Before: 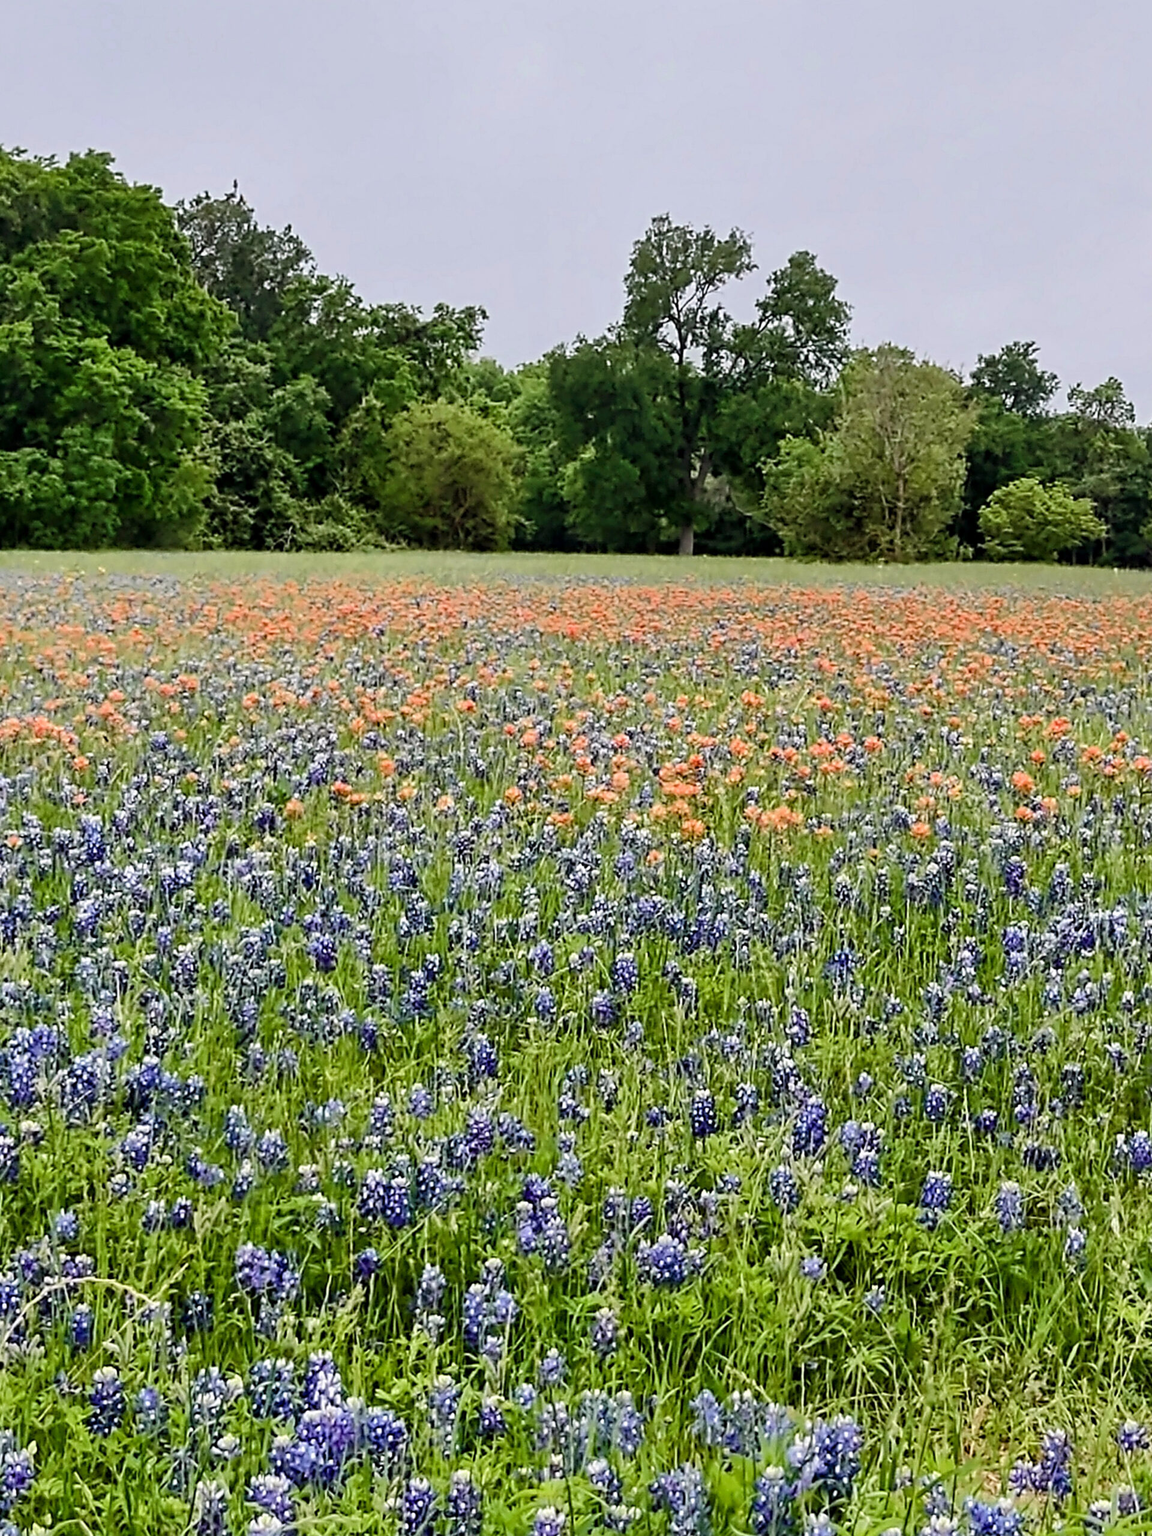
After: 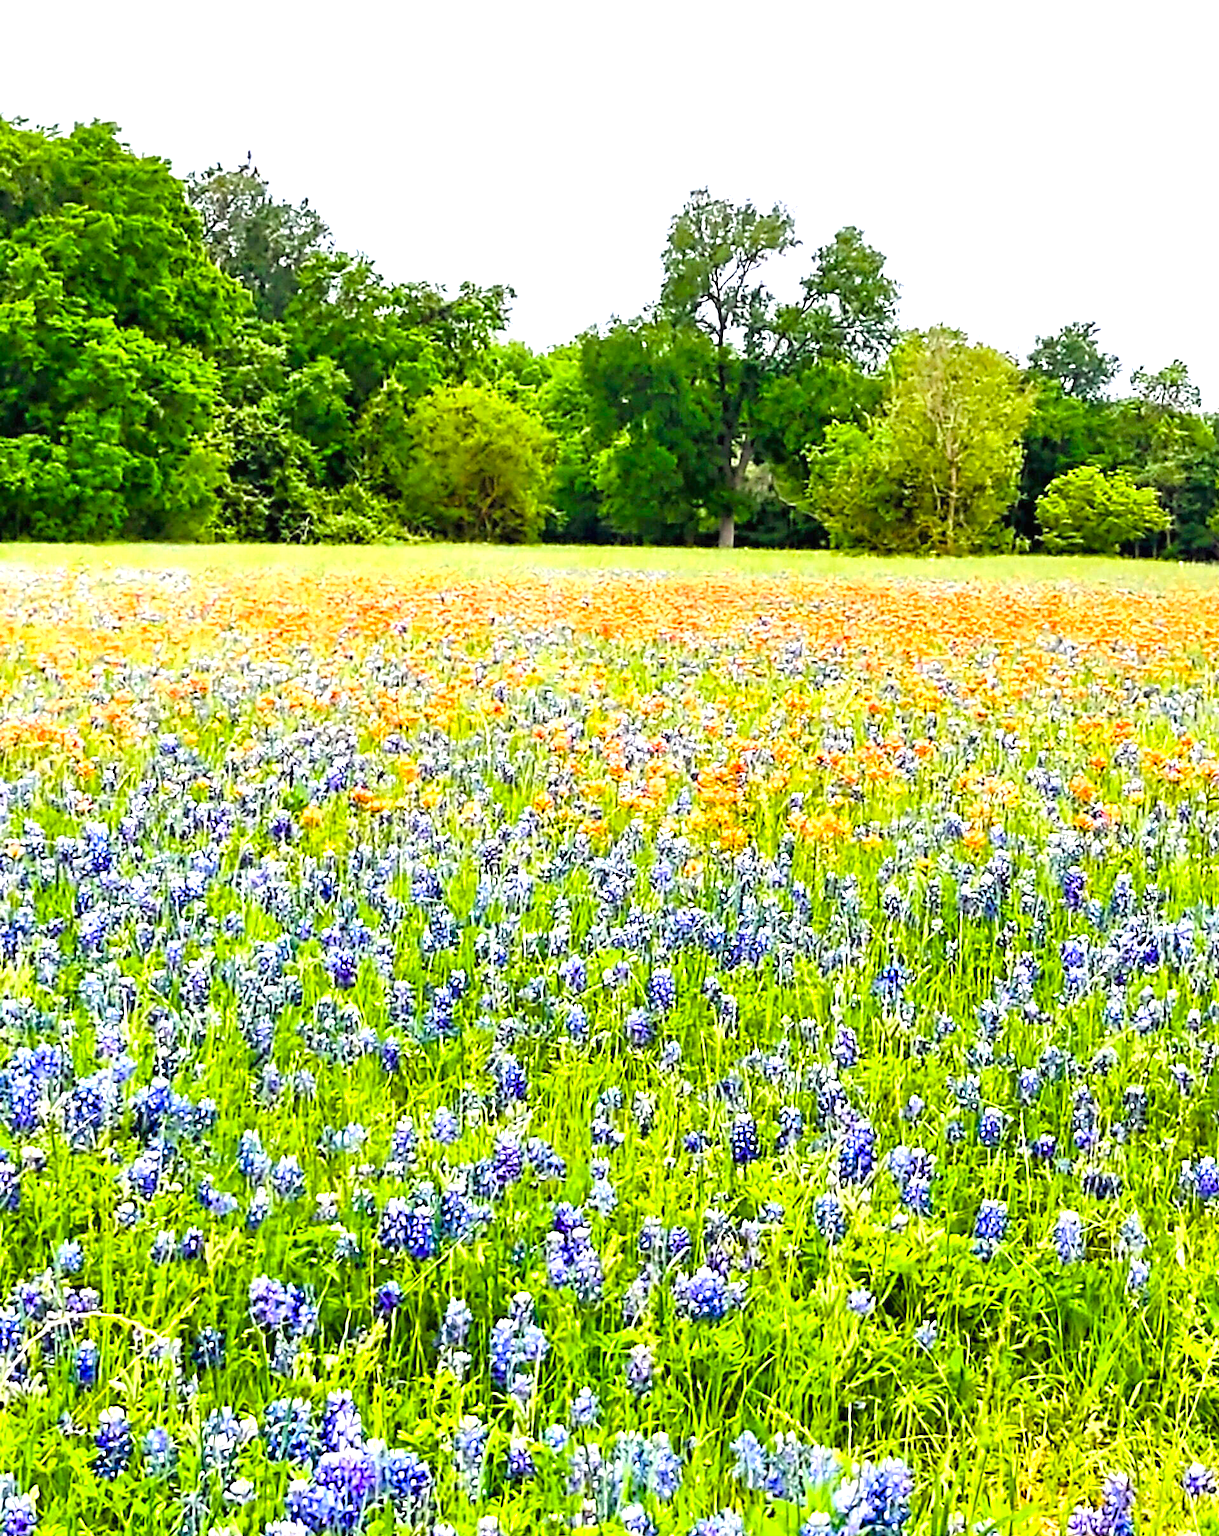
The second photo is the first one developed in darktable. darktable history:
color balance rgb: linear chroma grading › global chroma 15%, perceptual saturation grading › global saturation 30%
contrast brightness saturation: contrast 0.03, brightness 0.06, saturation 0.13
exposure: black level correction 0, exposure 1.379 EV, compensate exposure bias true, compensate highlight preservation false
crop and rotate: top 2.479%, bottom 3.018%
